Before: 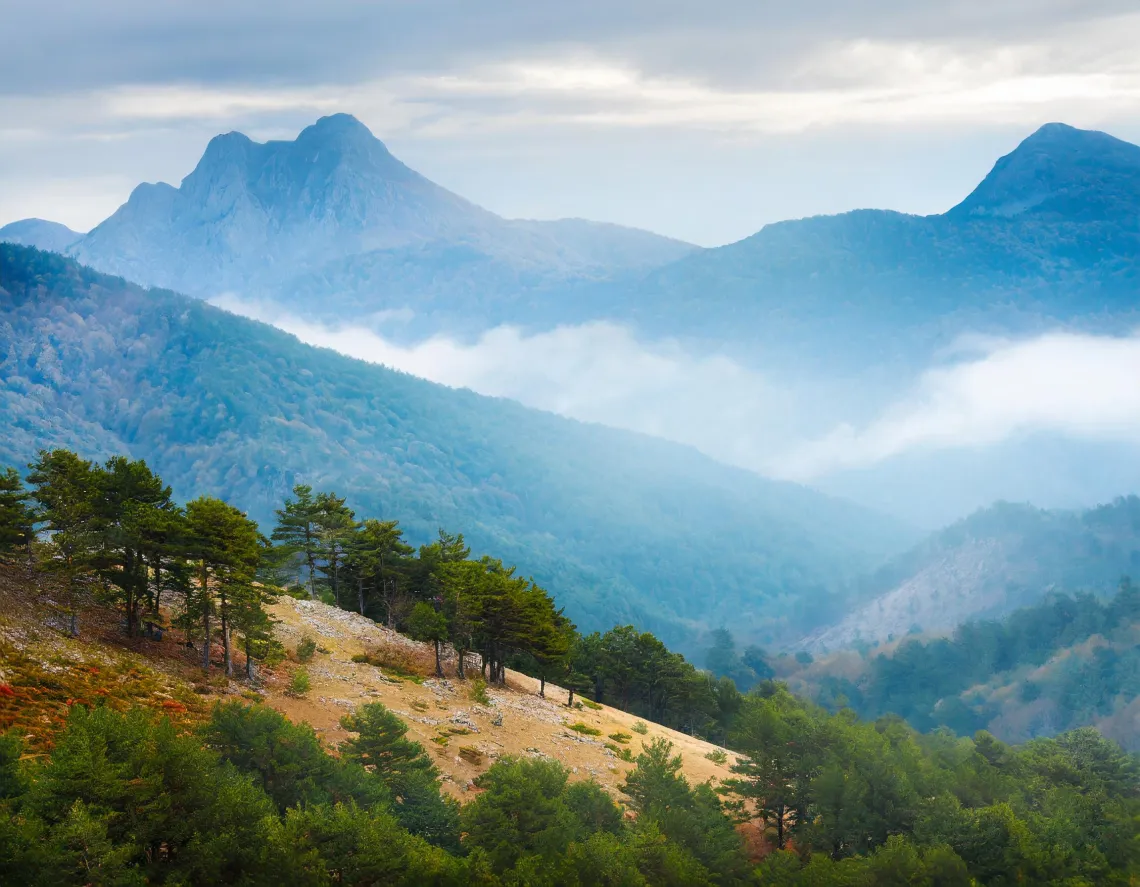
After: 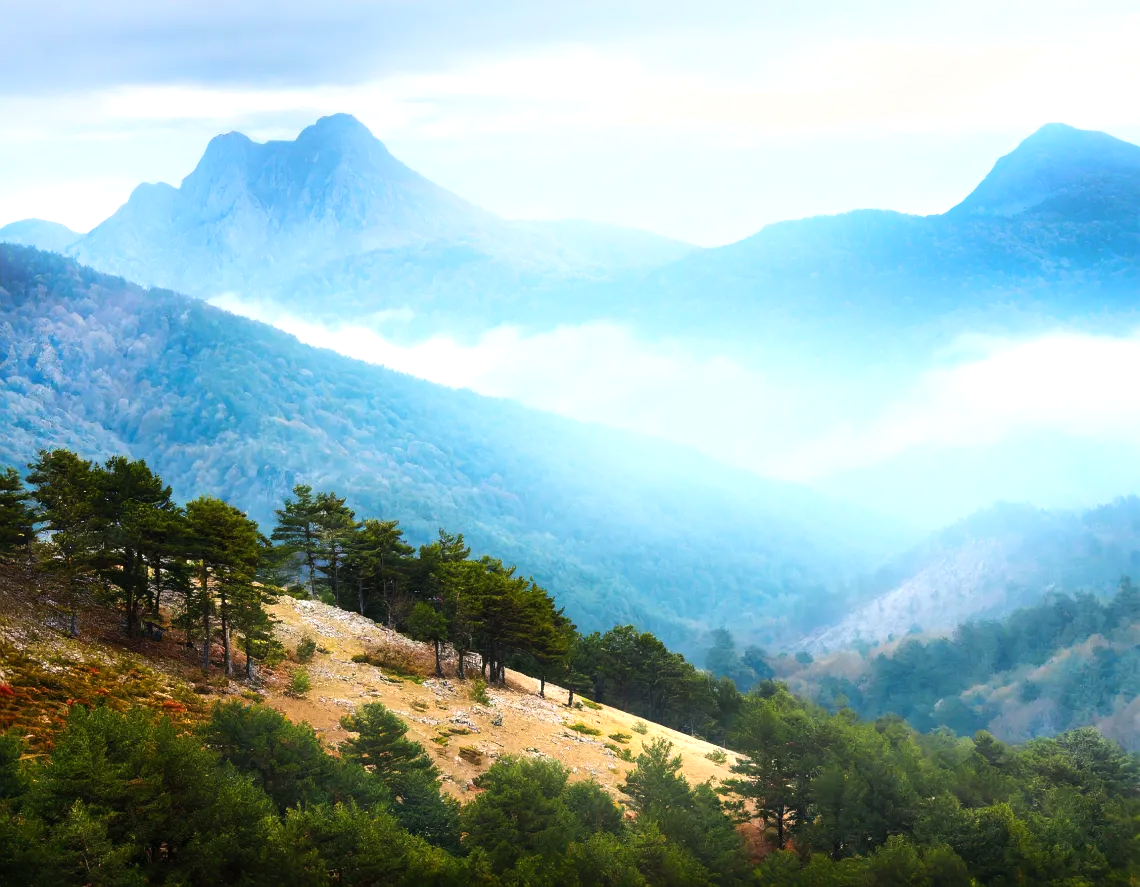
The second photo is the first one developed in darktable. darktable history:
bloom: size 13.65%, threshold 98.39%, strength 4.82%
tone equalizer: -8 EV -0.75 EV, -7 EV -0.7 EV, -6 EV -0.6 EV, -5 EV -0.4 EV, -3 EV 0.4 EV, -2 EV 0.6 EV, -1 EV 0.7 EV, +0 EV 0.75 EV, edges refinement/feathering 500, mask exposure compensation -1.57 EV, preserve details no
